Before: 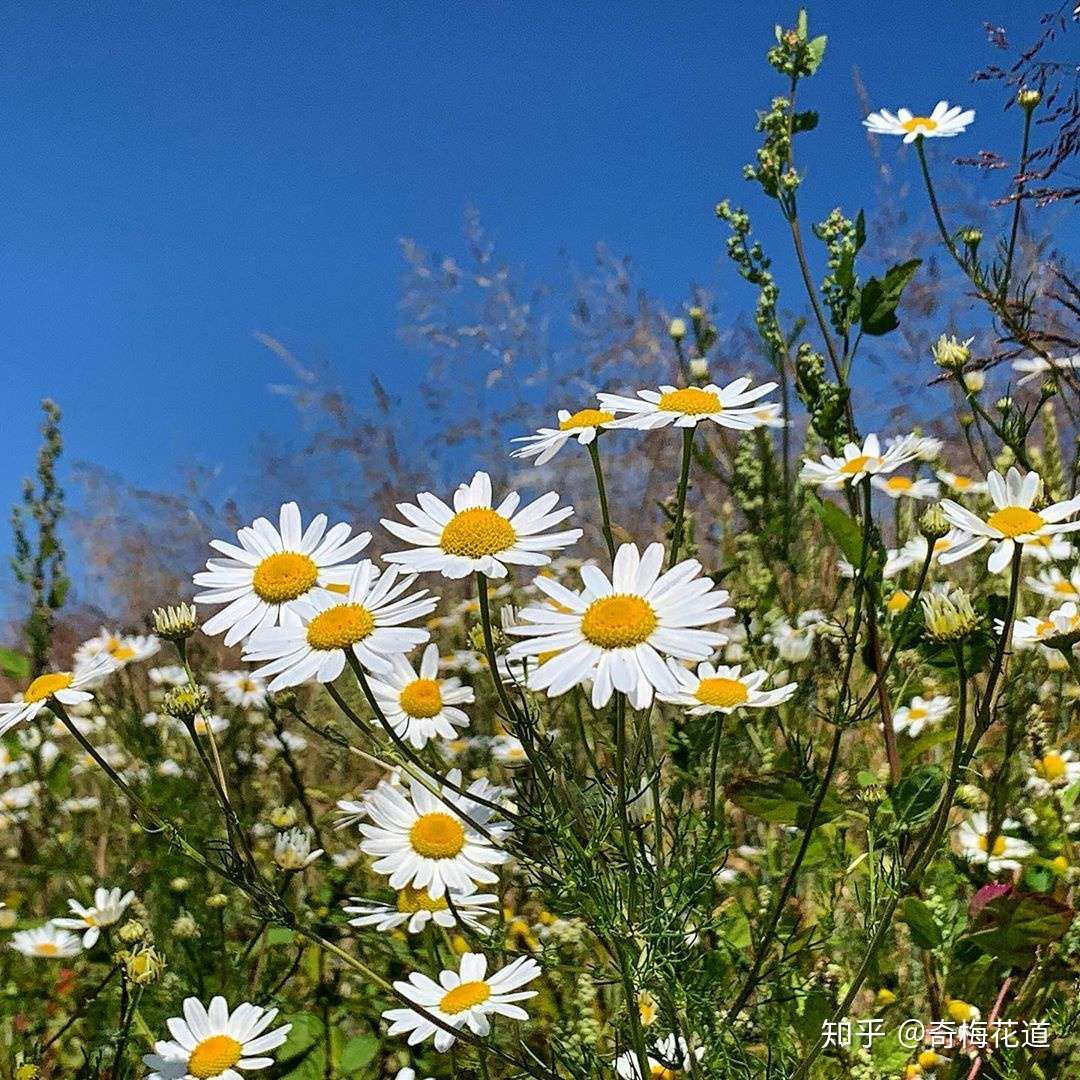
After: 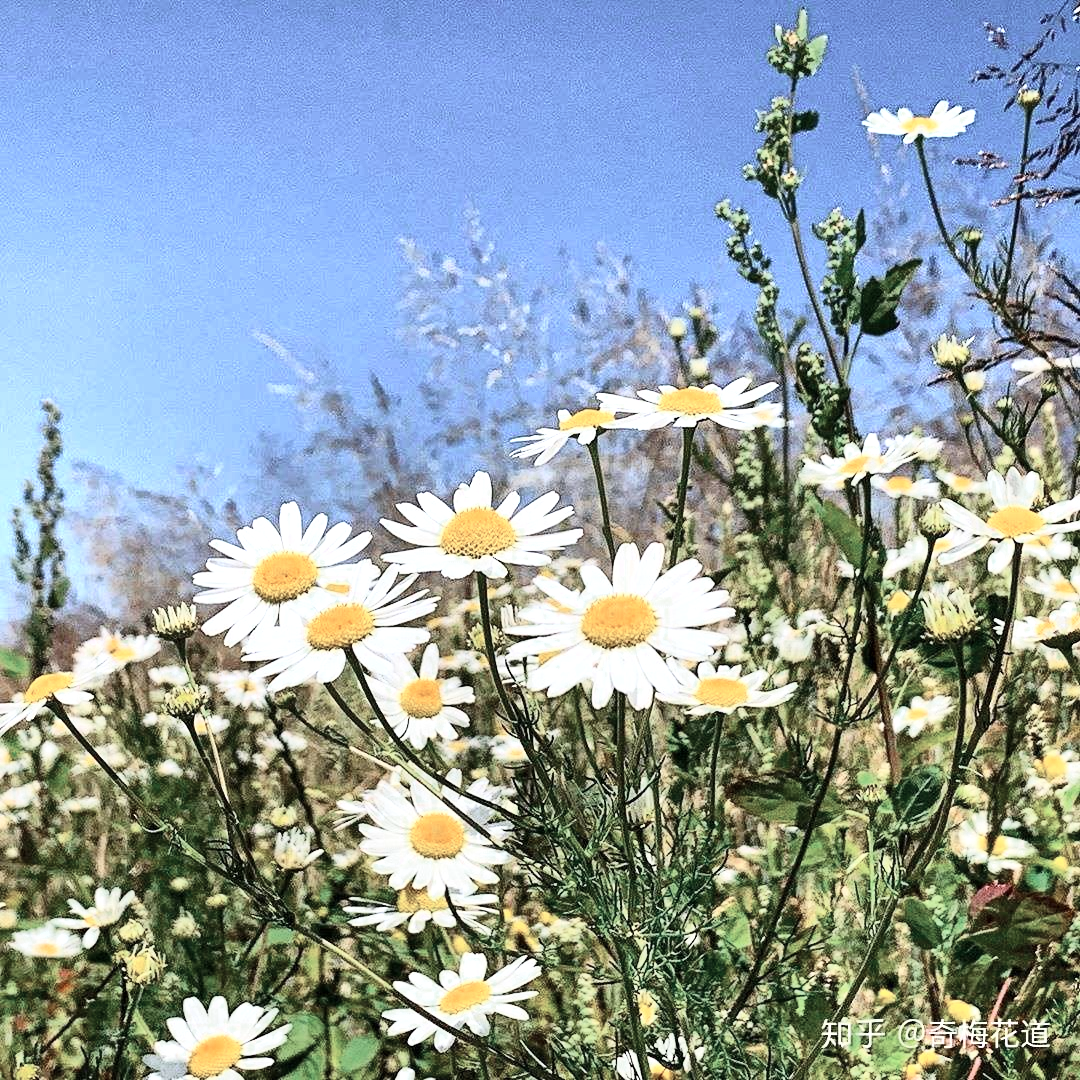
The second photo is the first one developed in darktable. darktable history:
local contrast: mode bilateral grid, contrast 20, coarseness 50, detail 119%, midtone range 0.2
color zones: curves: ch0 [(0, 0.5) (0.125, 0.4) (0.25, 0.5) (0.375, 0.4) (0.5, 0.4) (0.625, 0.6) (0.75, 0.6) (0.875, 0.5)]; ch1 [(0, 0.35) (0.125, 0.45) (0.25, 0.35) (0.375, 0.35) (0.5, 0.35) (0.625, 0.35) (0.75, 0.45) (0.875, 0.35)]; ch2 [(0, 0.6) (0.125, 0.5) (0.25, 0.5) (0.375, 0.6) (0.5, 0.6) (0.625, 0.5) (0.75, 0.5) (0.875, 0.5)]
tone curve: curves: ch0 [(0, 0) (0.003, 0.003) (0.011, 0.013) (0.025, 0.028) (0.044, 0.05) (0.069, 0.078) (0.1, 0.113) (0.136, 0.153) (0.177, 0.2) (0.224, 0.271) (0.277, 0.374) (0.335, 0.47) (0.399, 0.574) (0.468, 0.688) (0.543, 0.79) (0.623, 0.859) (0.709, 0.919) (0.801, 0.957) (0.898, 0.978) (1, 1)], color space Lab, independent channels, preserve colors none
